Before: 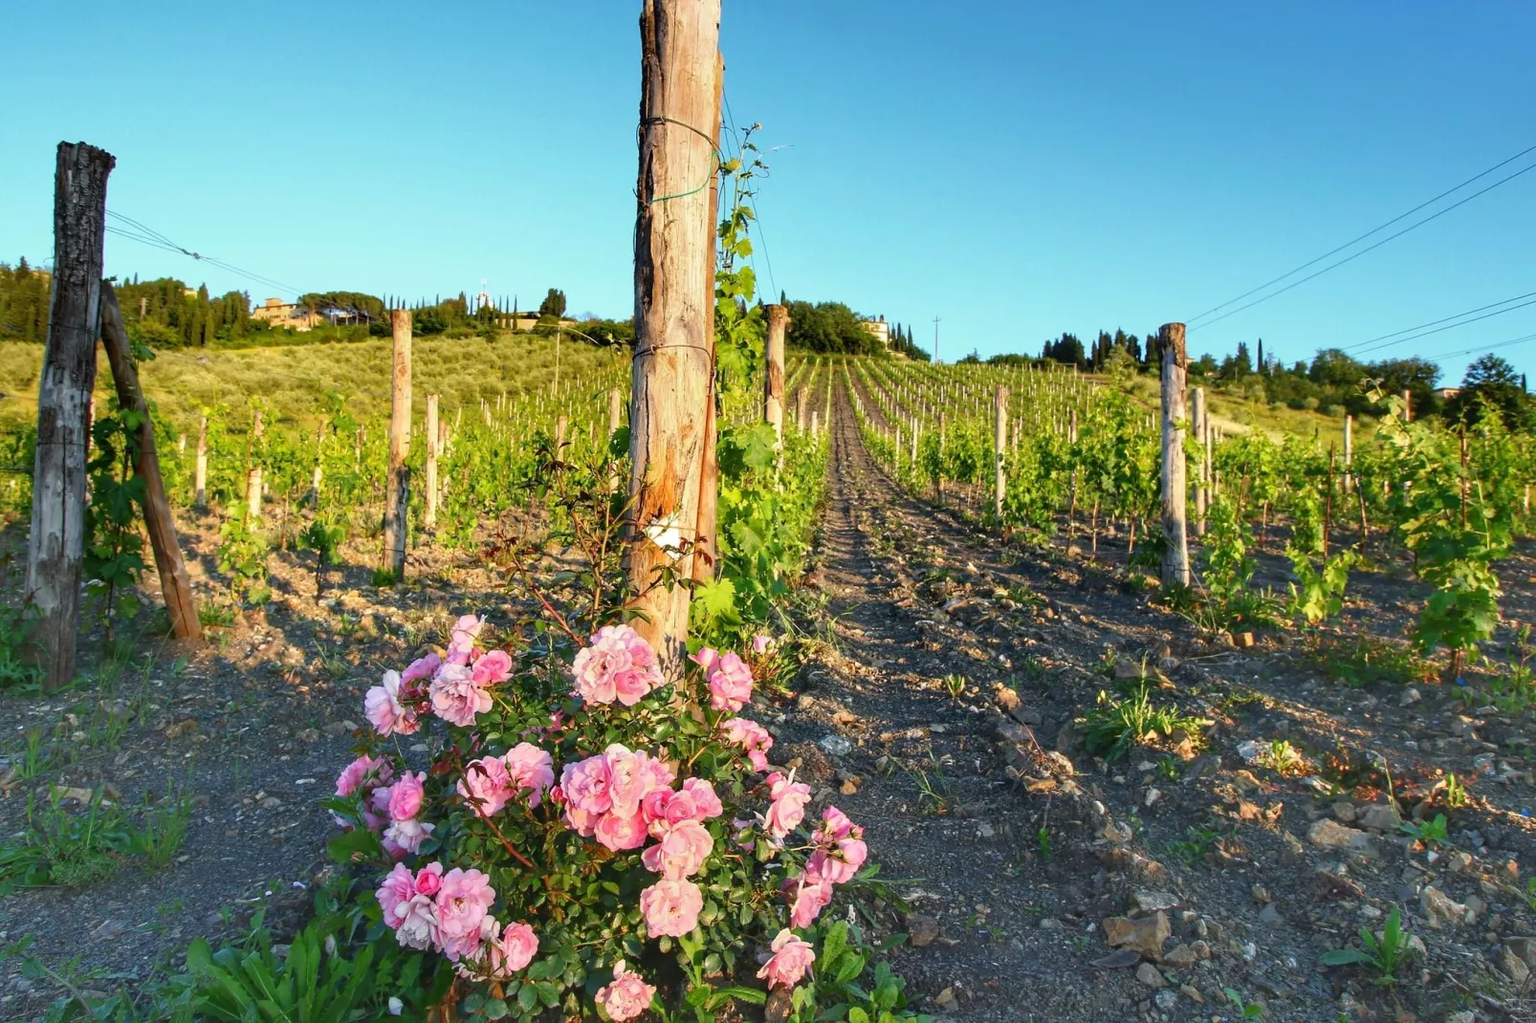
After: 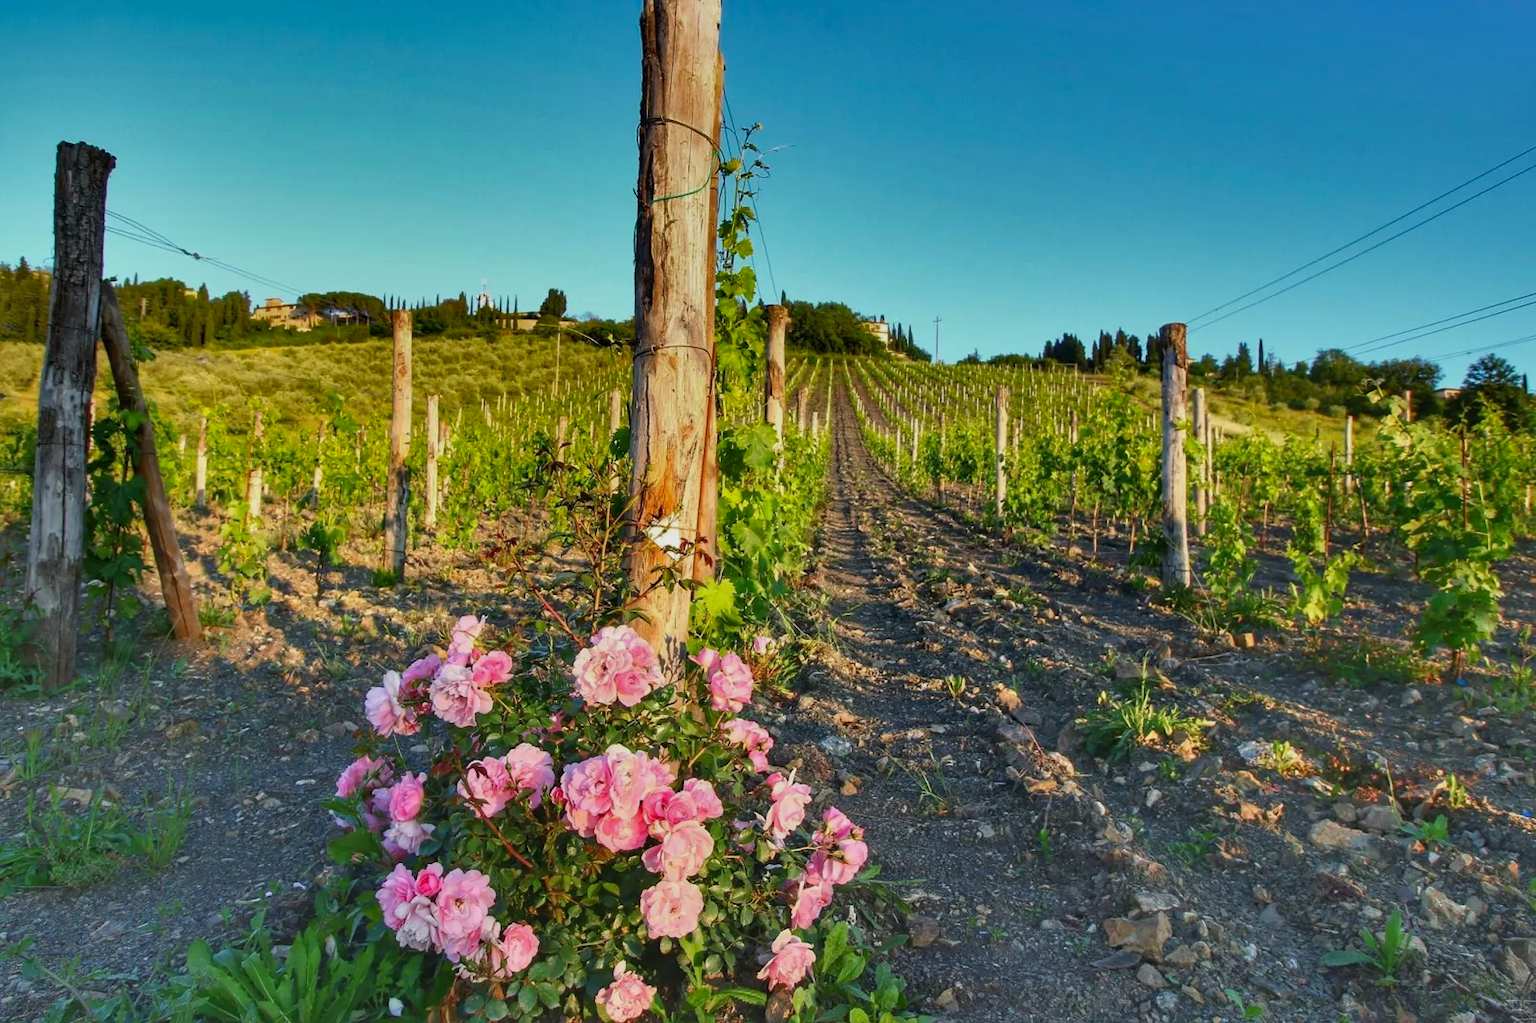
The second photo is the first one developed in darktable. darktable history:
shadows and highlights: shadows 81.31, white point adjustment -8.93, highlights -61.48, soften with gaussian
